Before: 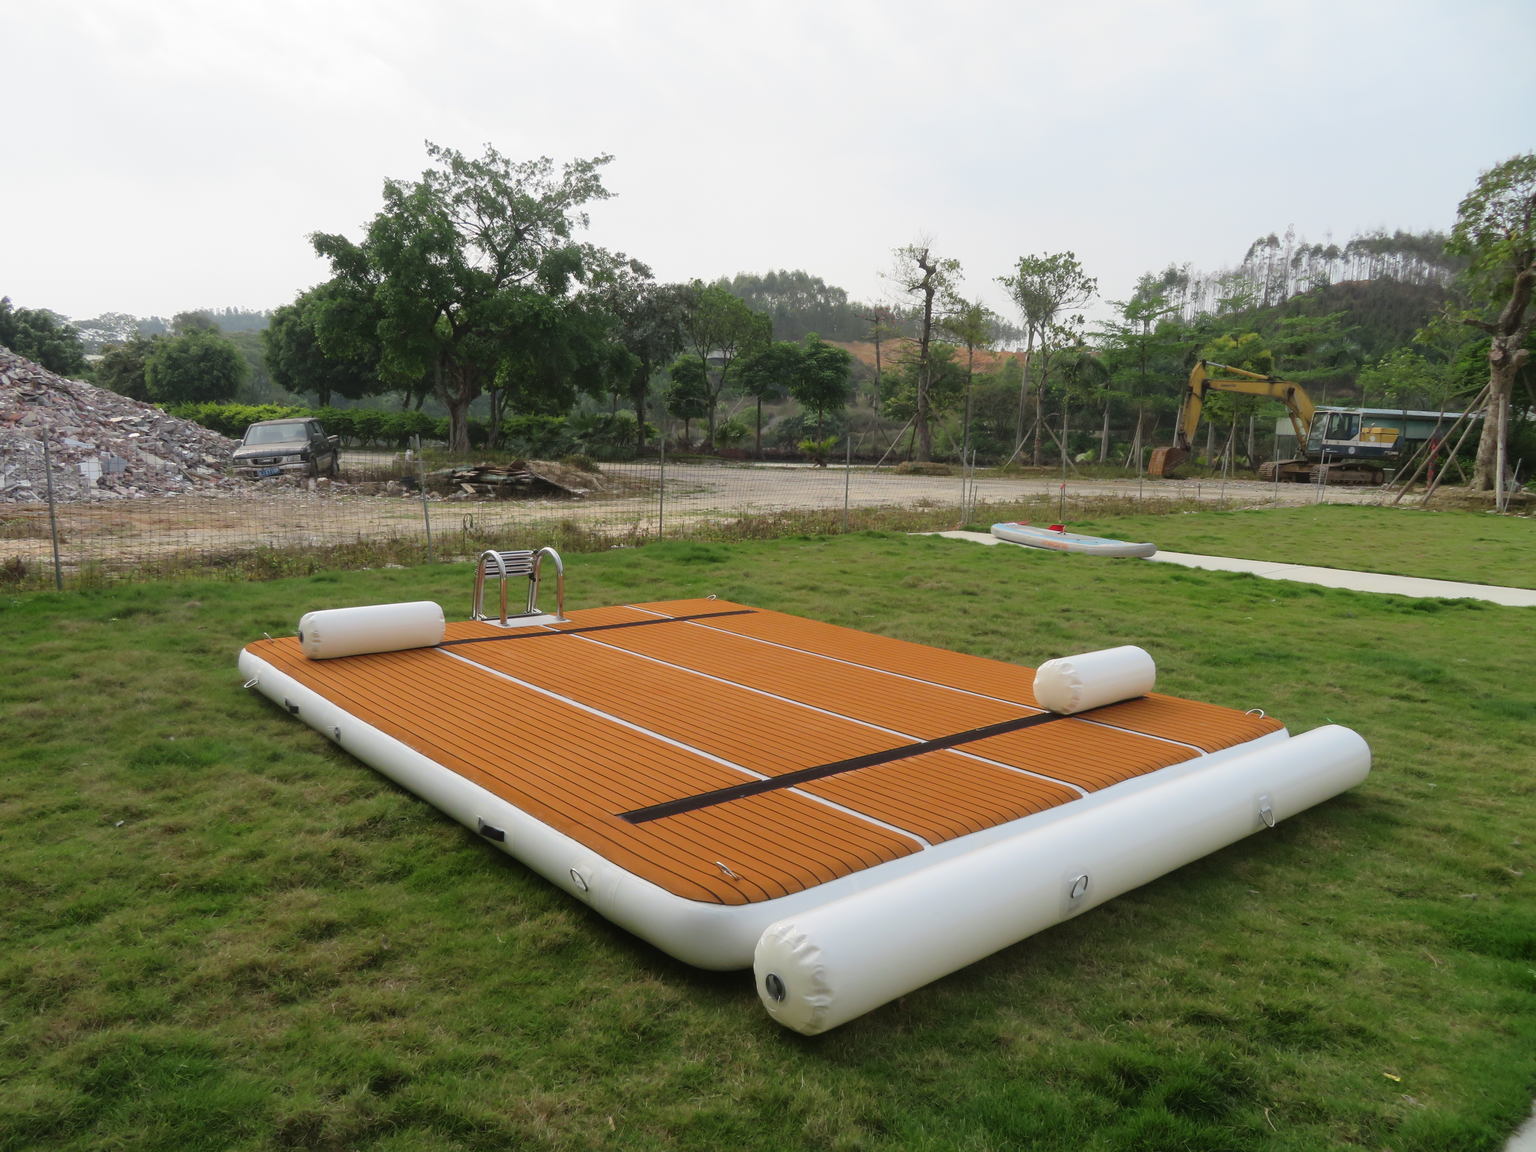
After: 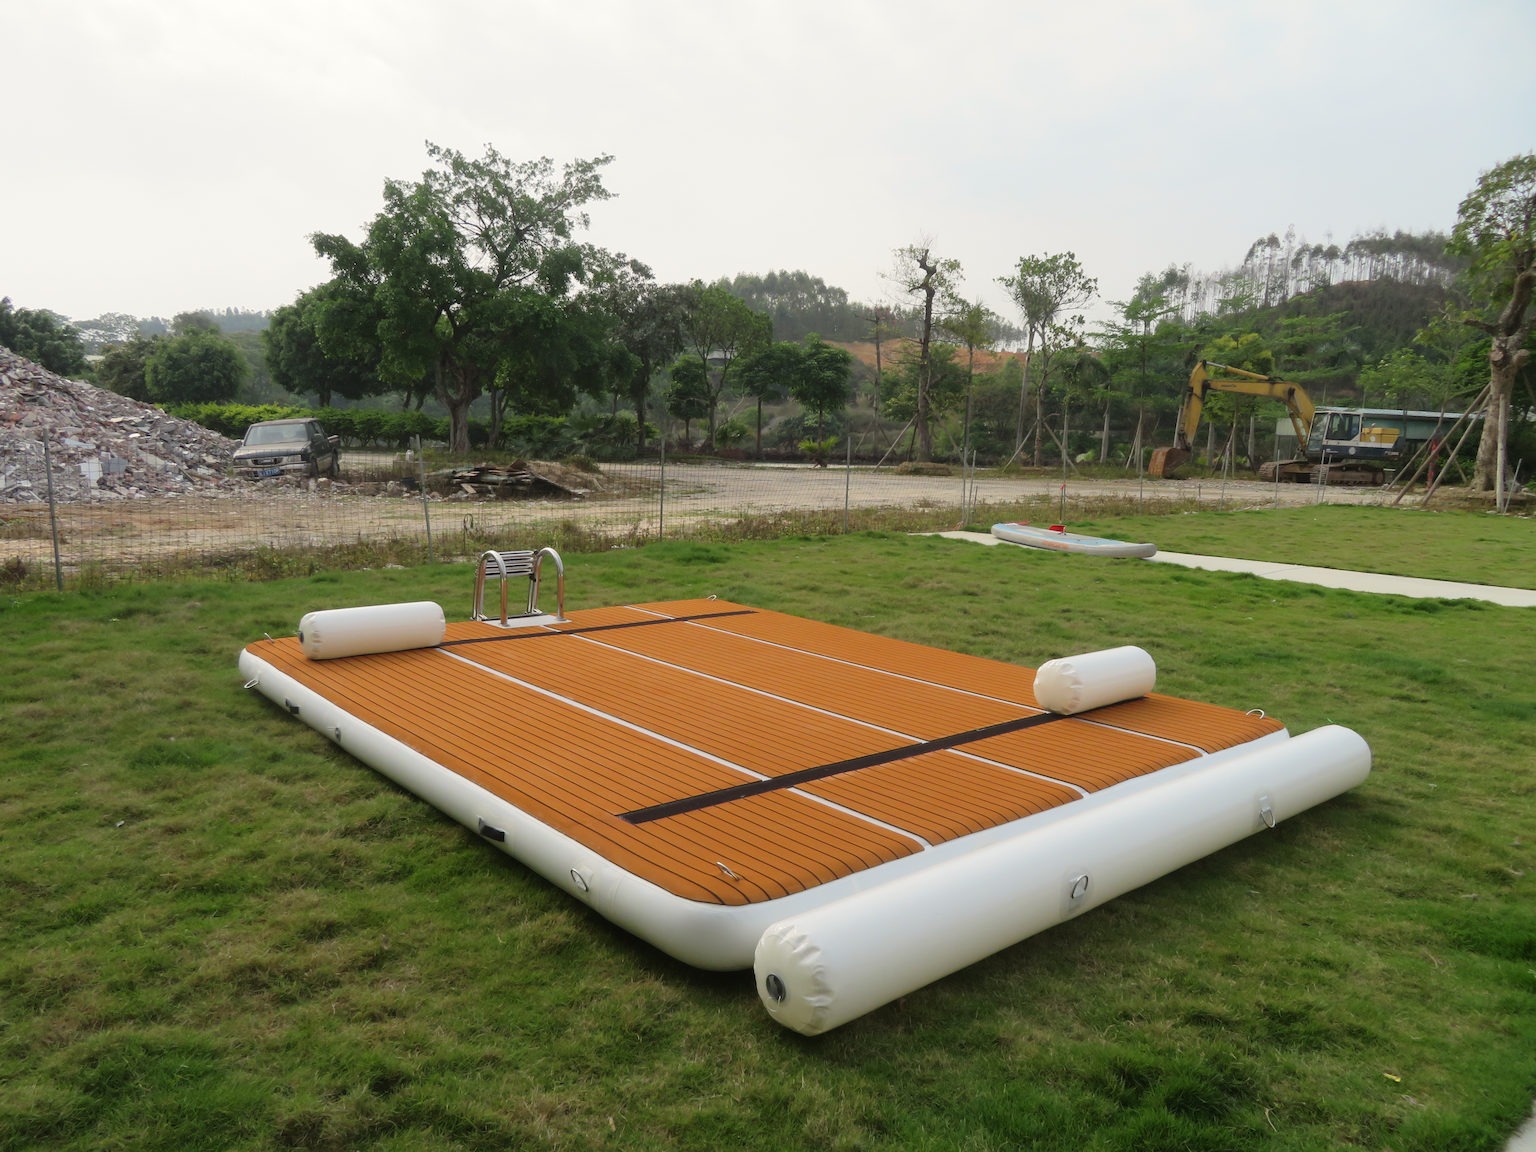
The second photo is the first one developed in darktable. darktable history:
color correction: highlights b* 2.91
